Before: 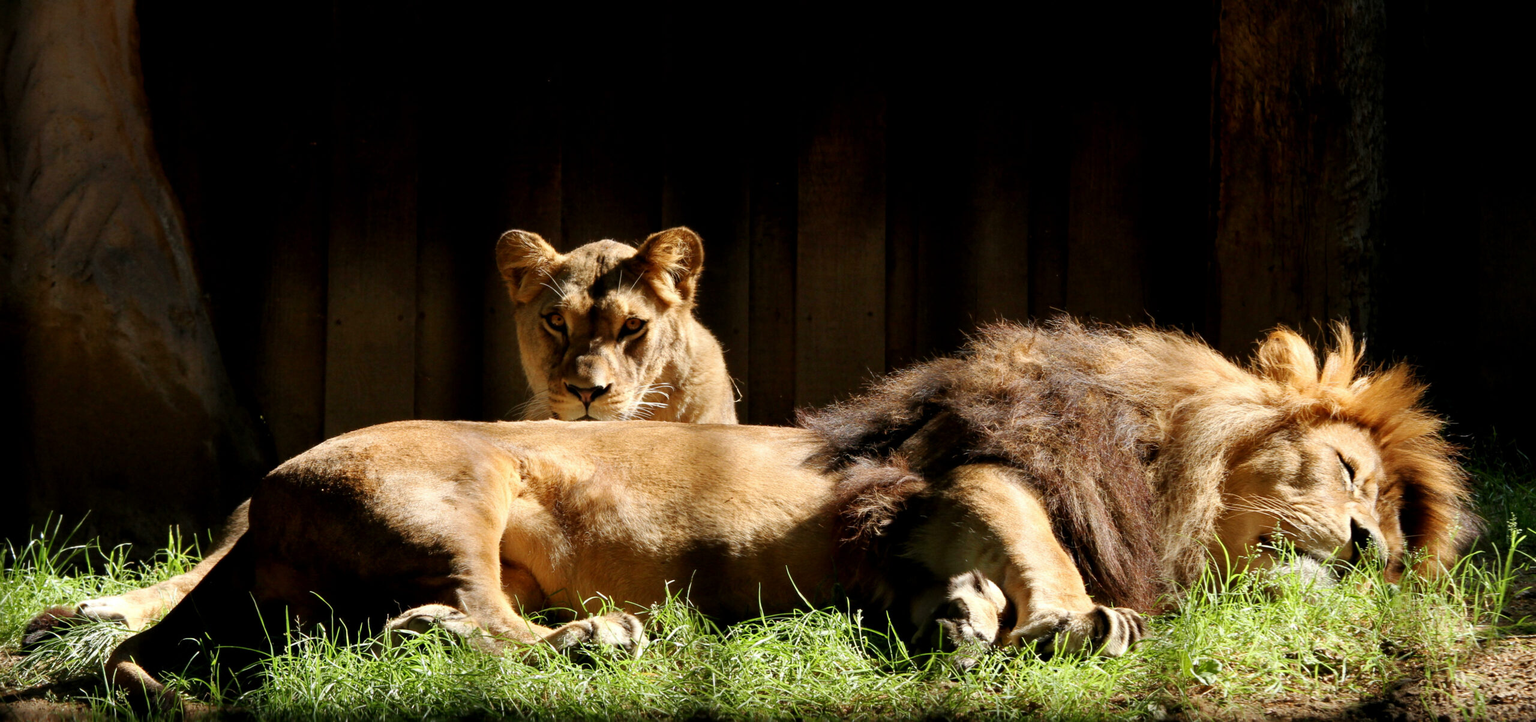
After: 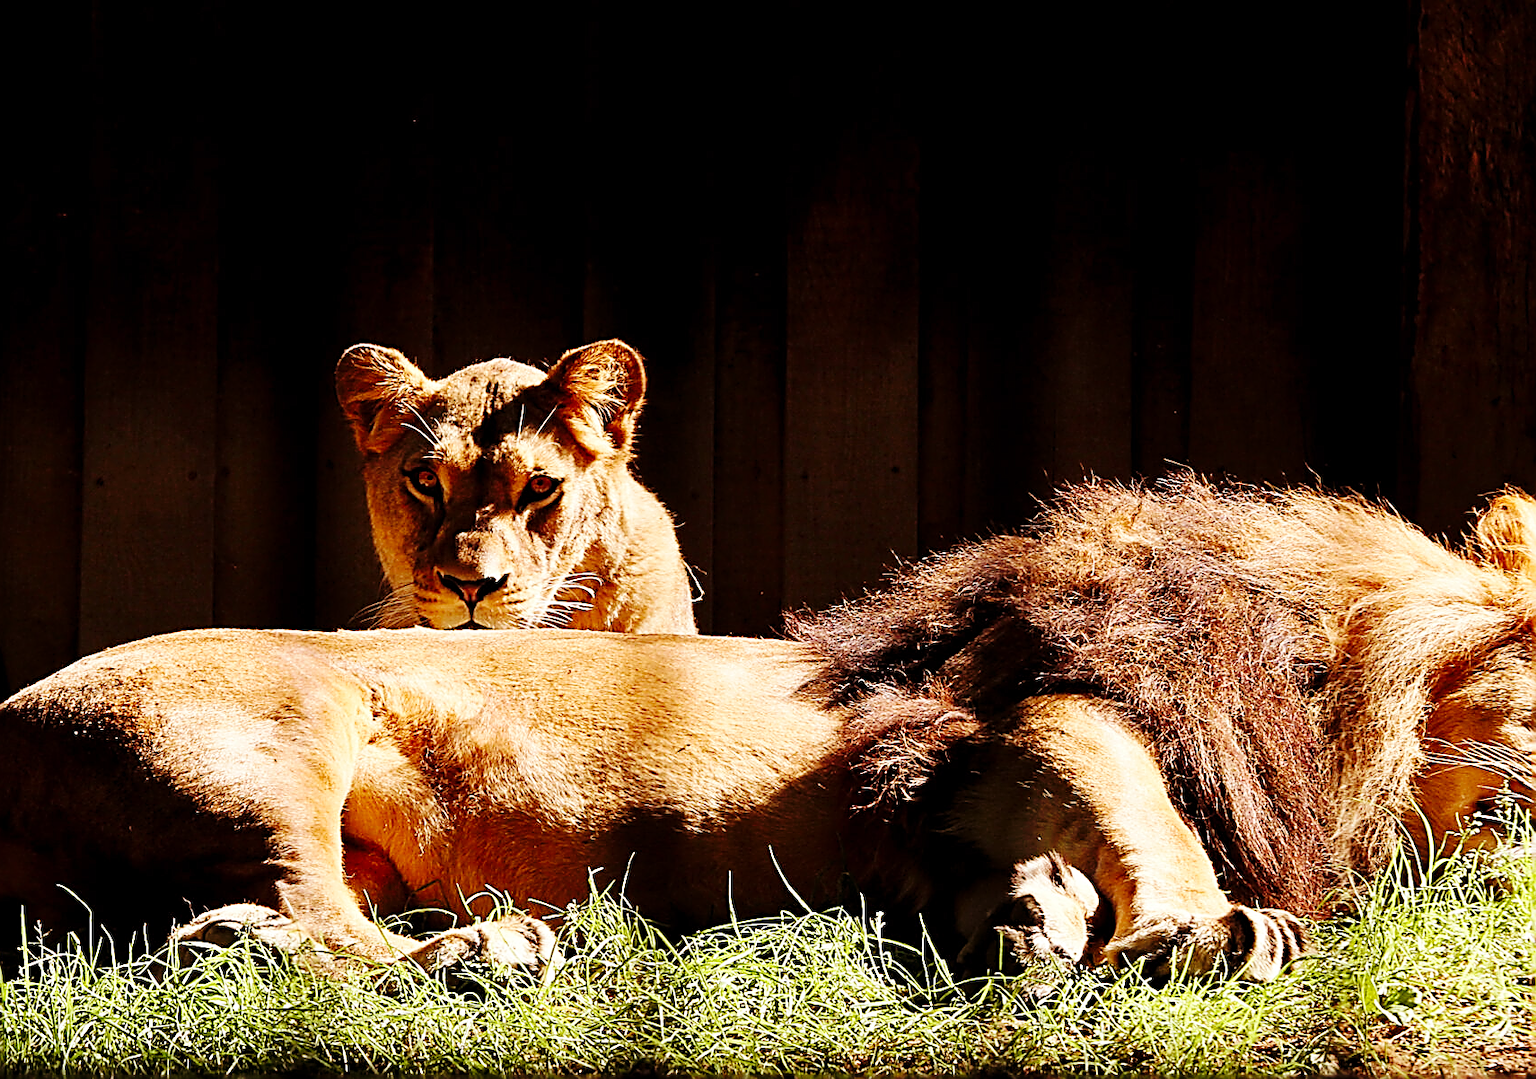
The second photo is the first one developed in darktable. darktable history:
crop and rotate: left 17.732%, right 15.423%
rgb levels: mode RGB, independent channels, levels [[0, 0.474, 1], [0, 0.5, 1], [0, 0.5, 1]]
base curve: curves: ch0 [(0, 0) (0.036, 0.025) (0.121, 0.166) (0.206, 0.329) (0.605, 0.79) (1, 1)], preserve colors none
velvia: on, module defaults
sharpen: amount 2
